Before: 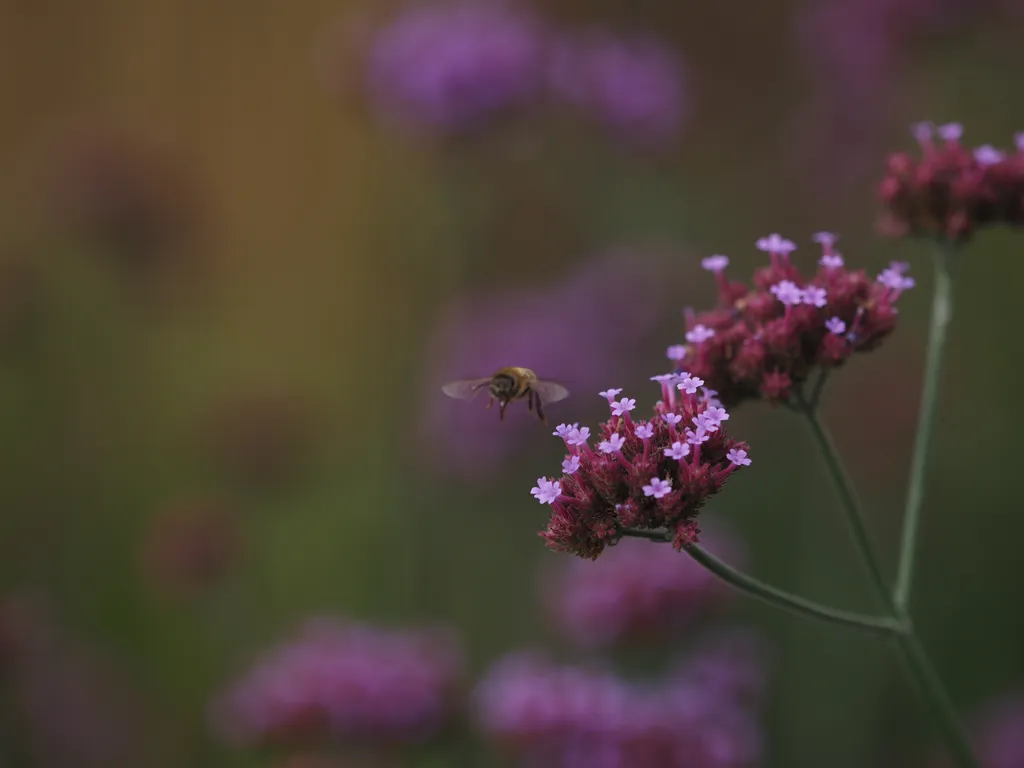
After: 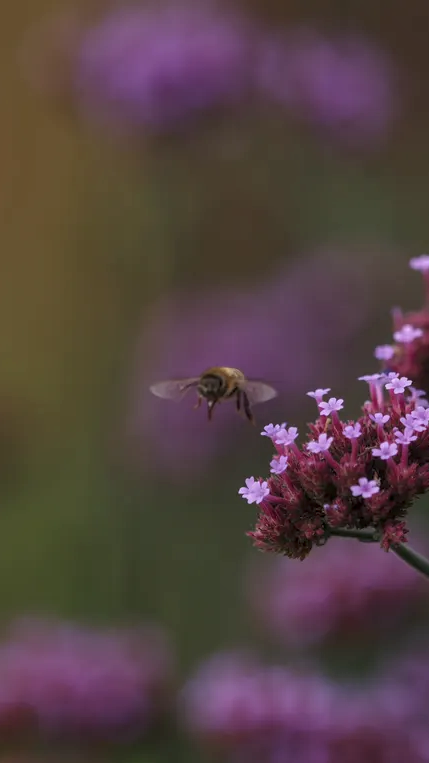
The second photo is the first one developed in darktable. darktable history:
crop: left 28.535%, right 29.479%
local contrast: on, module defaults
